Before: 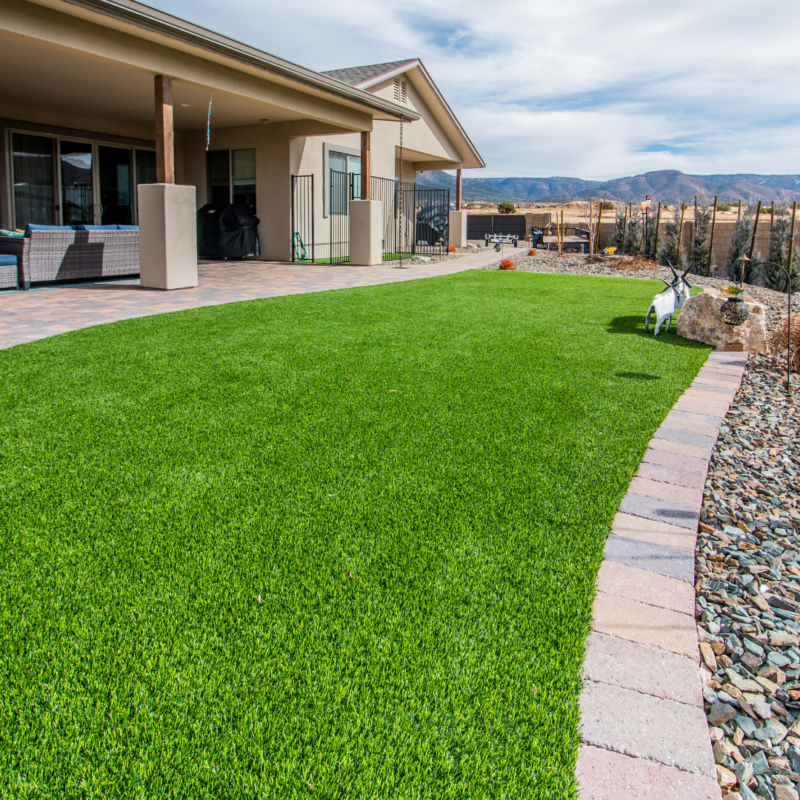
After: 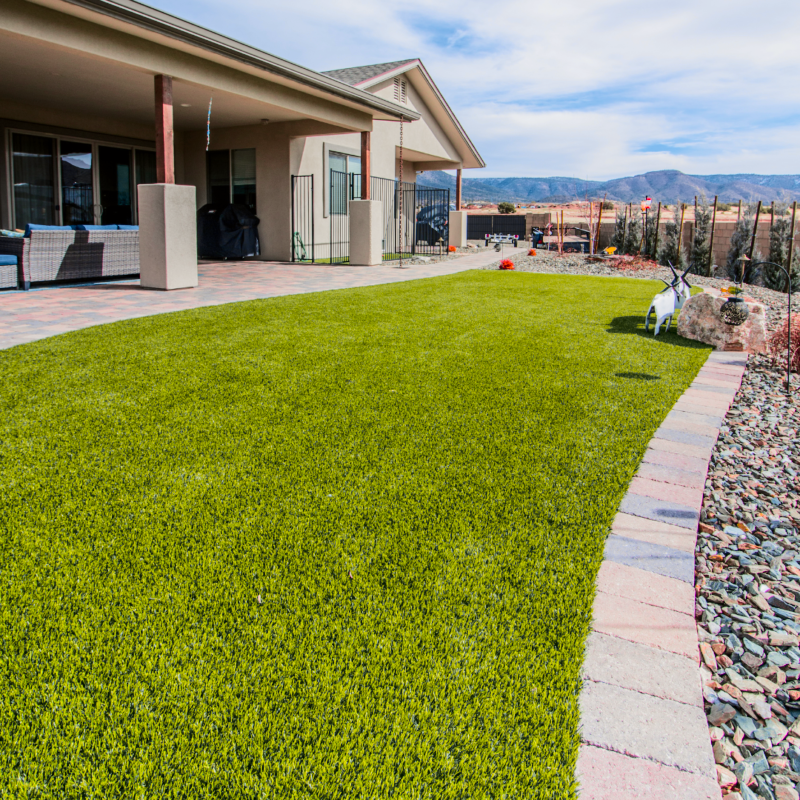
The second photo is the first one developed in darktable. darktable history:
tone curve: curves: ch0 [(0, 0) (0.23, 0.189) (0.486, 0.52) (0.822, 0.825) (0.994, 0.955)]; ch1 [(0, 0) (0.226, 0.261) (0.379, 0.442) (0.469, 0.468) (0.495, 0.498) (0.514, 0.509) (0.561, 0.603) (0.59, 0.656) (1, 1)]; ch2 [(0, 0) (0.269, 0.299) (0.459, 0.43) (0.498, 0.5) (0.523, 0.52) (0.586, 0.569) (0.635, 0.617) (0.659, 0.681) (0.718, 0.764) (1, 1)], color space Lab, independent channels, preserve colors none
